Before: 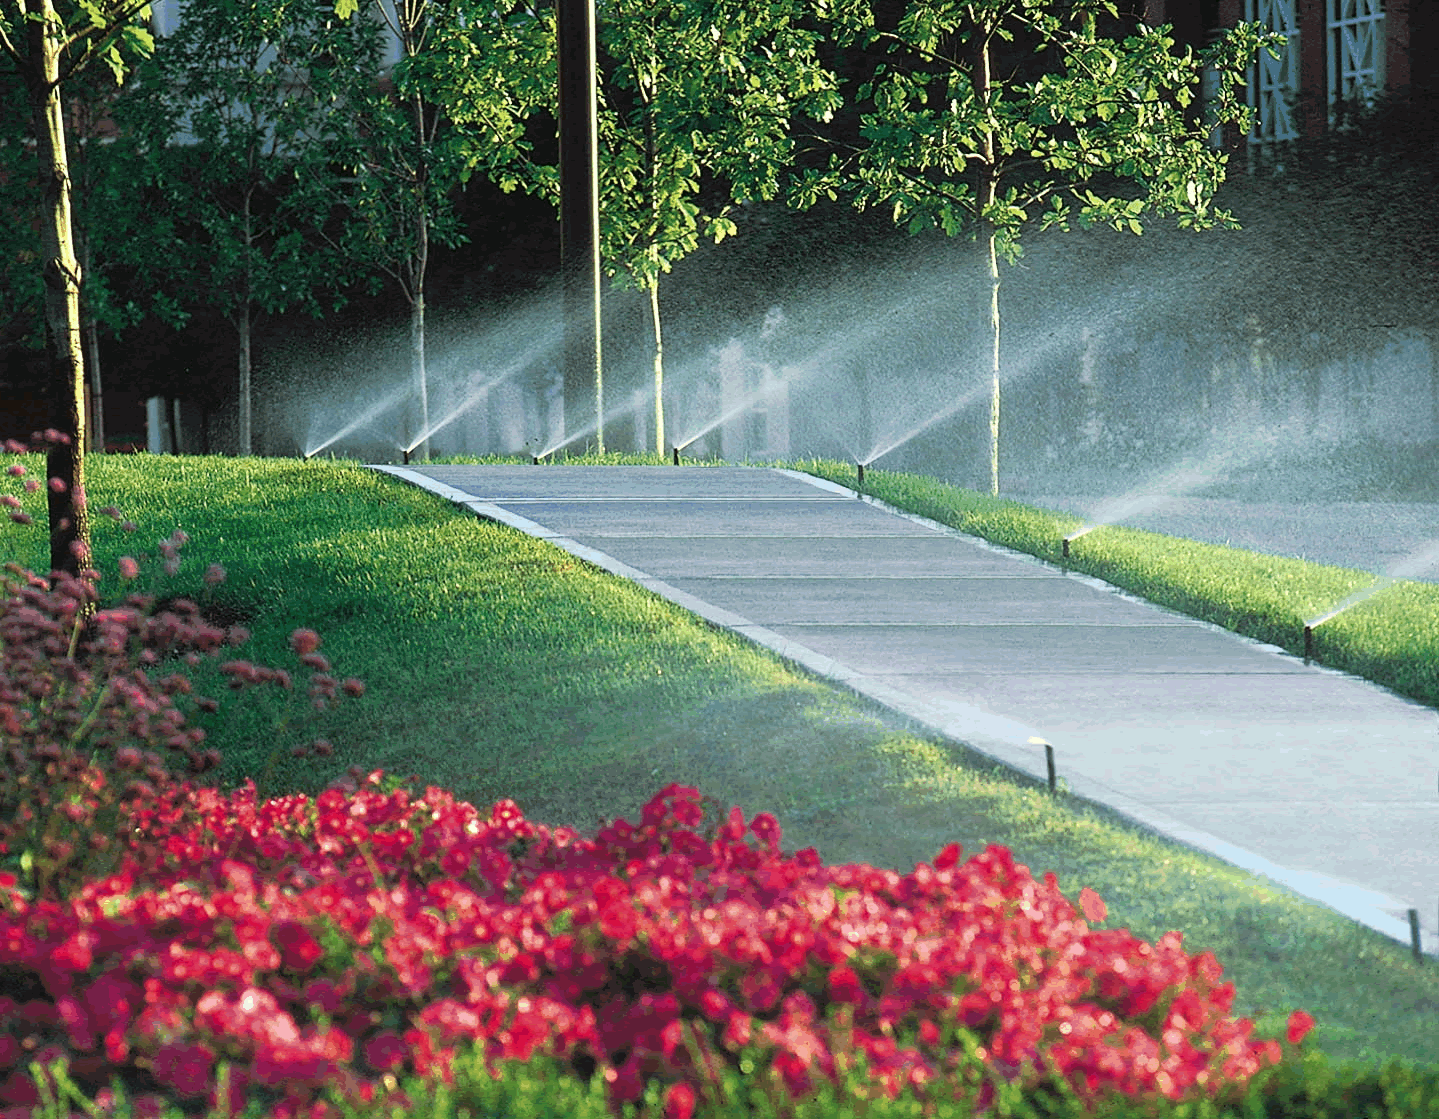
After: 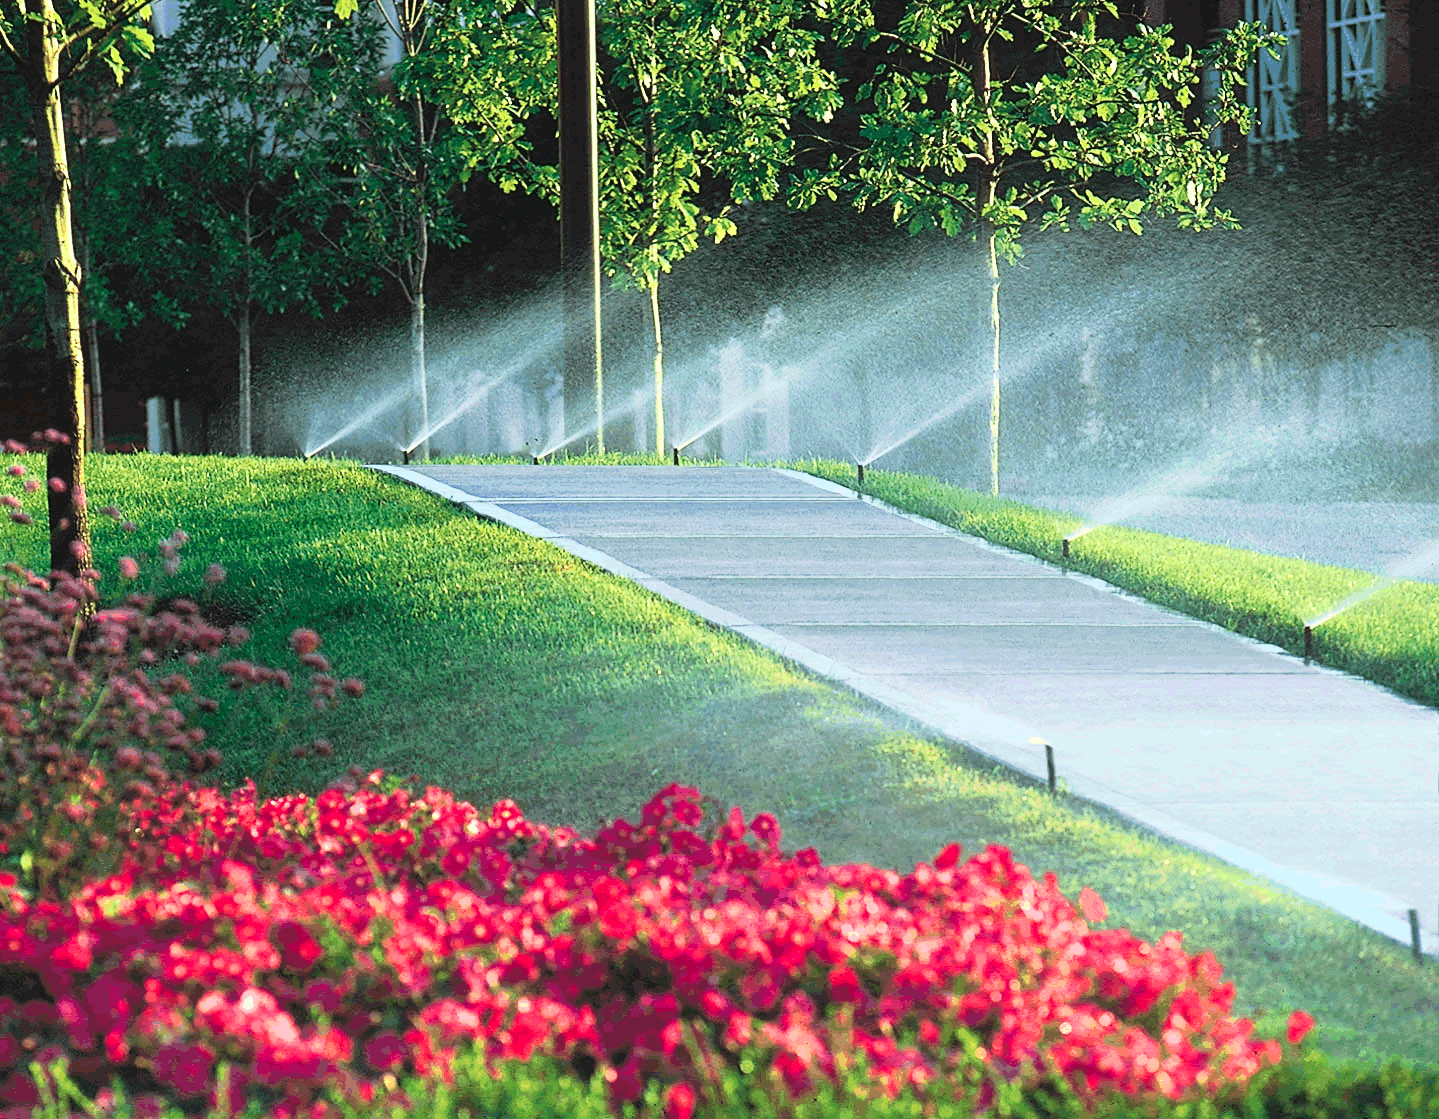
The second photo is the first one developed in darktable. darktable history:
contrast brightness saturation: contrast 0.2, brightness 0.162, saturation 0.219
